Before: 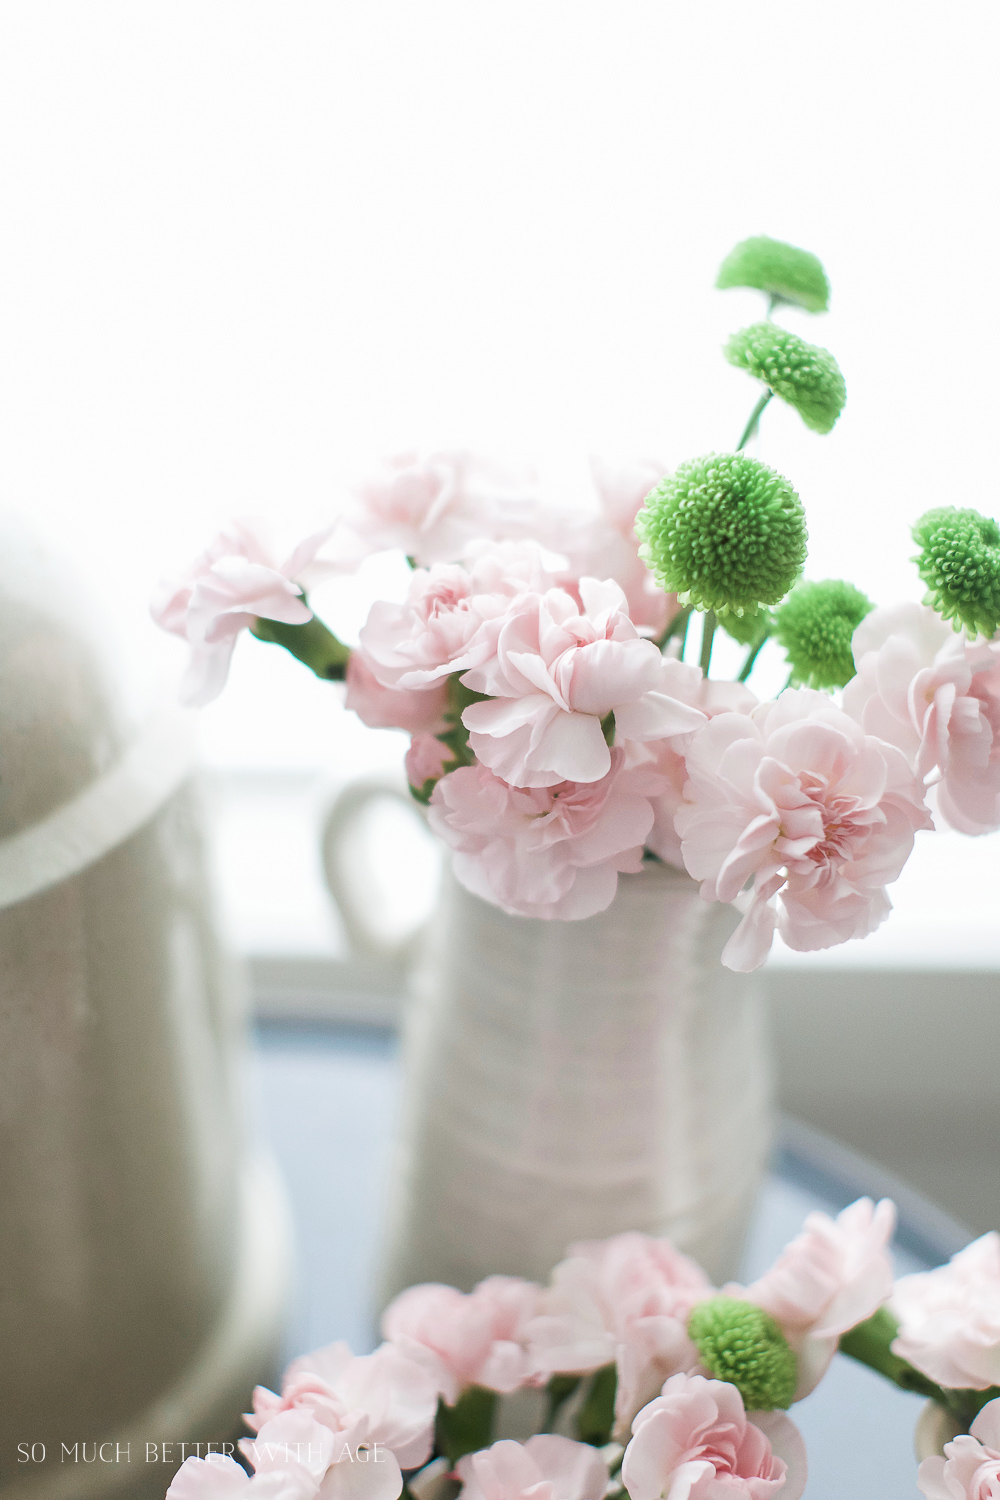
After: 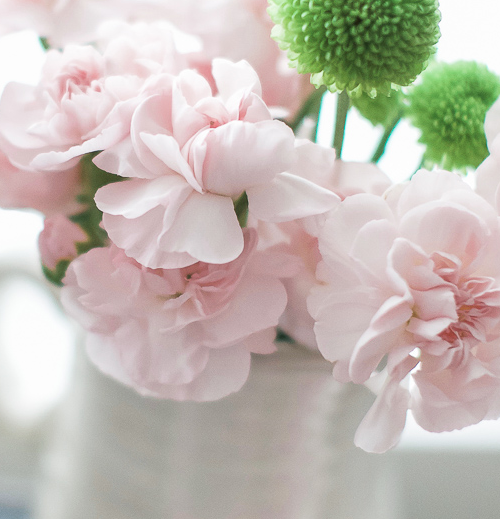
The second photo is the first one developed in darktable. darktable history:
crop: left 36.789%, top 34.629%, right 13.179%, bottom 30.724%
